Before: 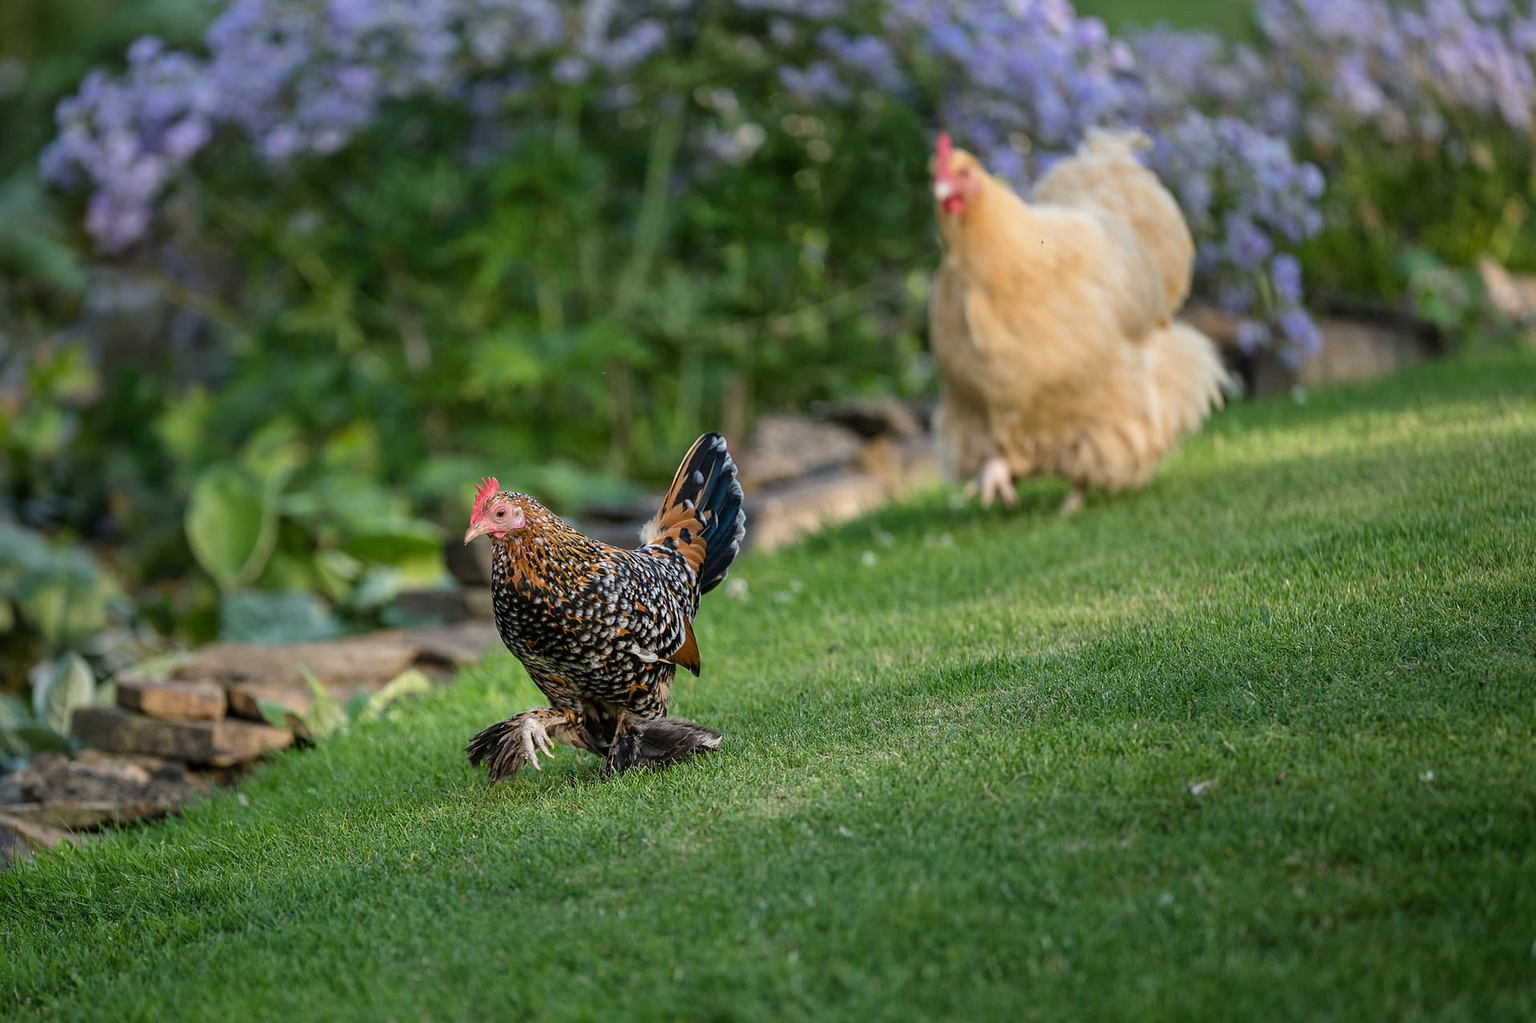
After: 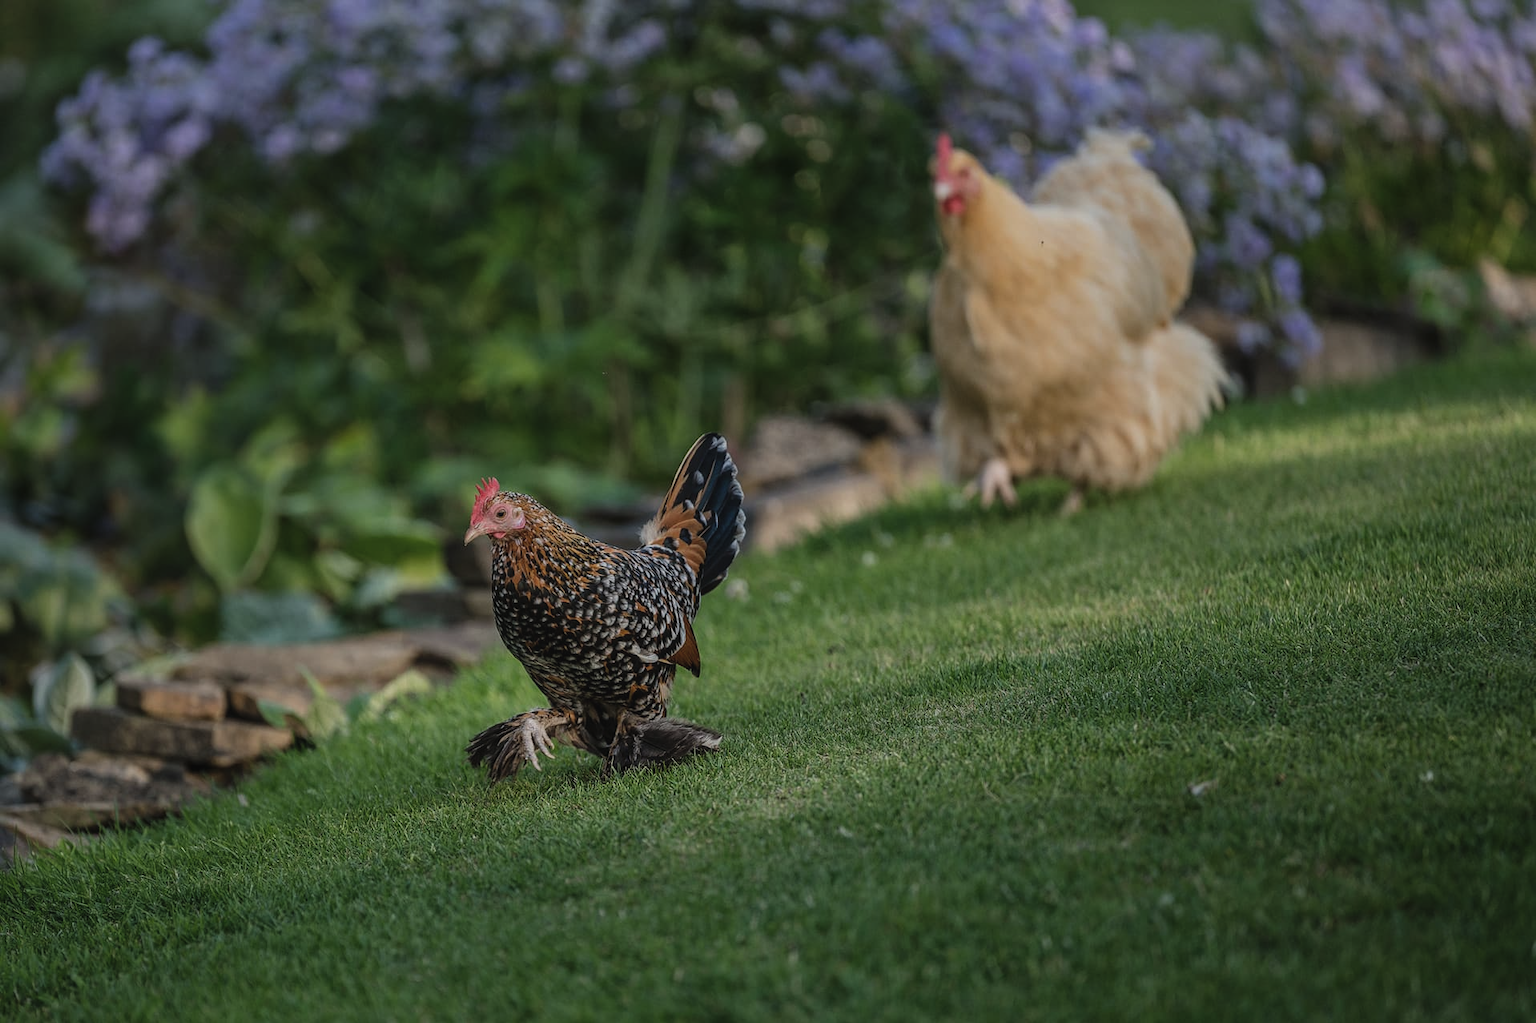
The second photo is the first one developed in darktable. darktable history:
exposure: black level correction -0.016, exposure -1.018 EV, compensate highlight preservation false
local contrast: detail 130%
